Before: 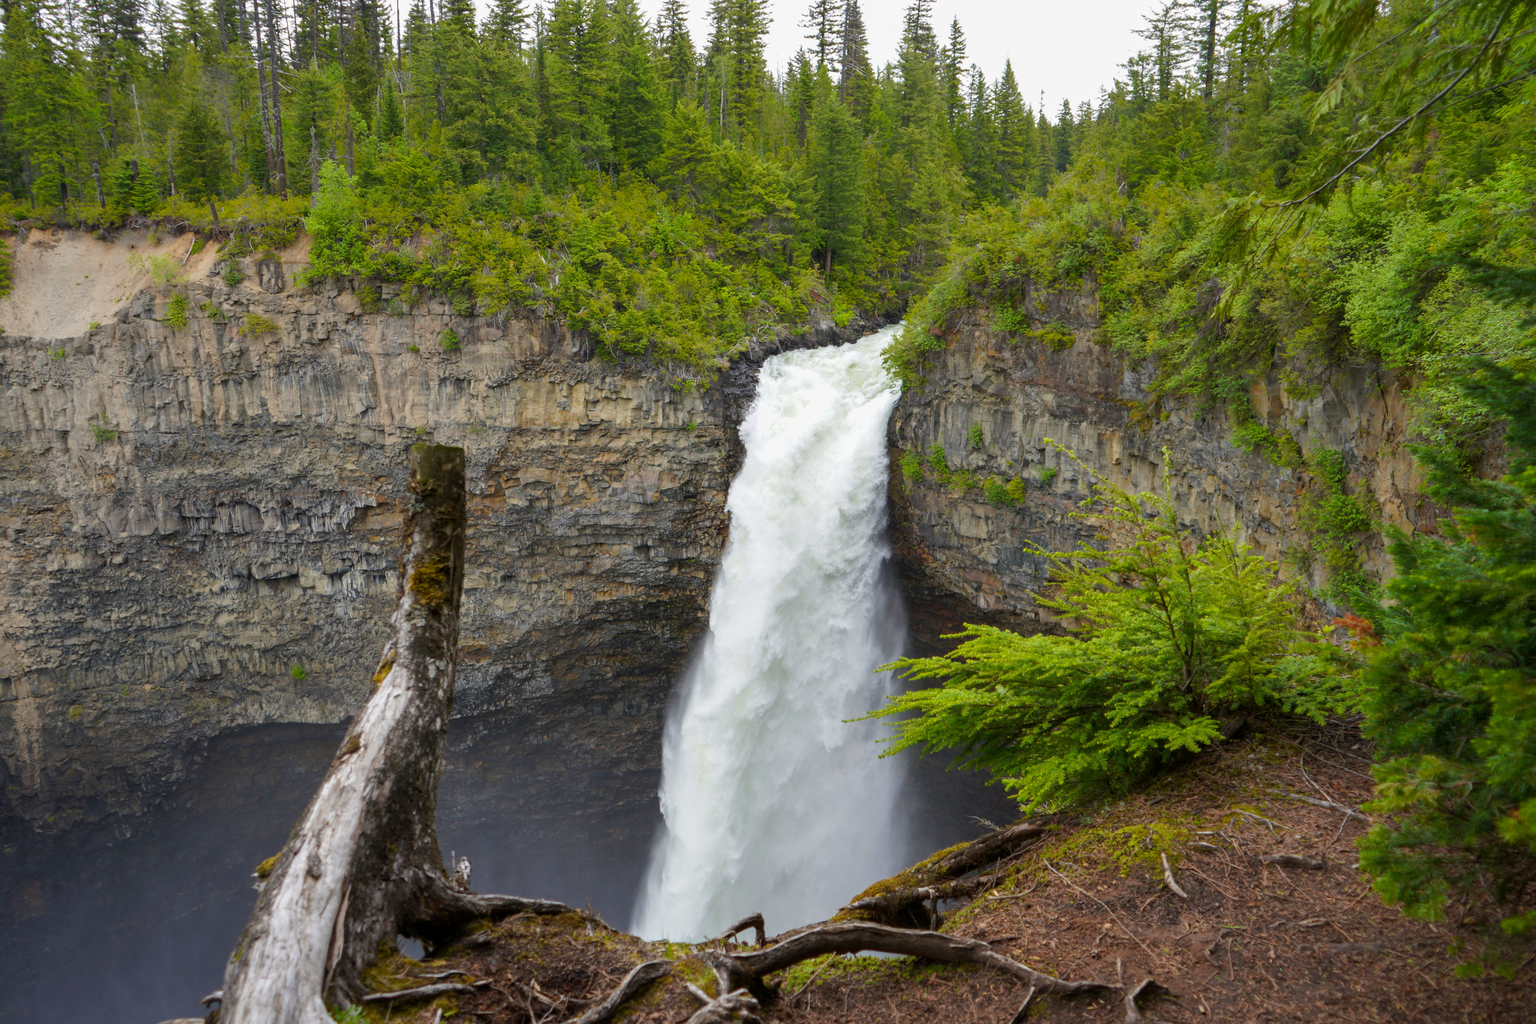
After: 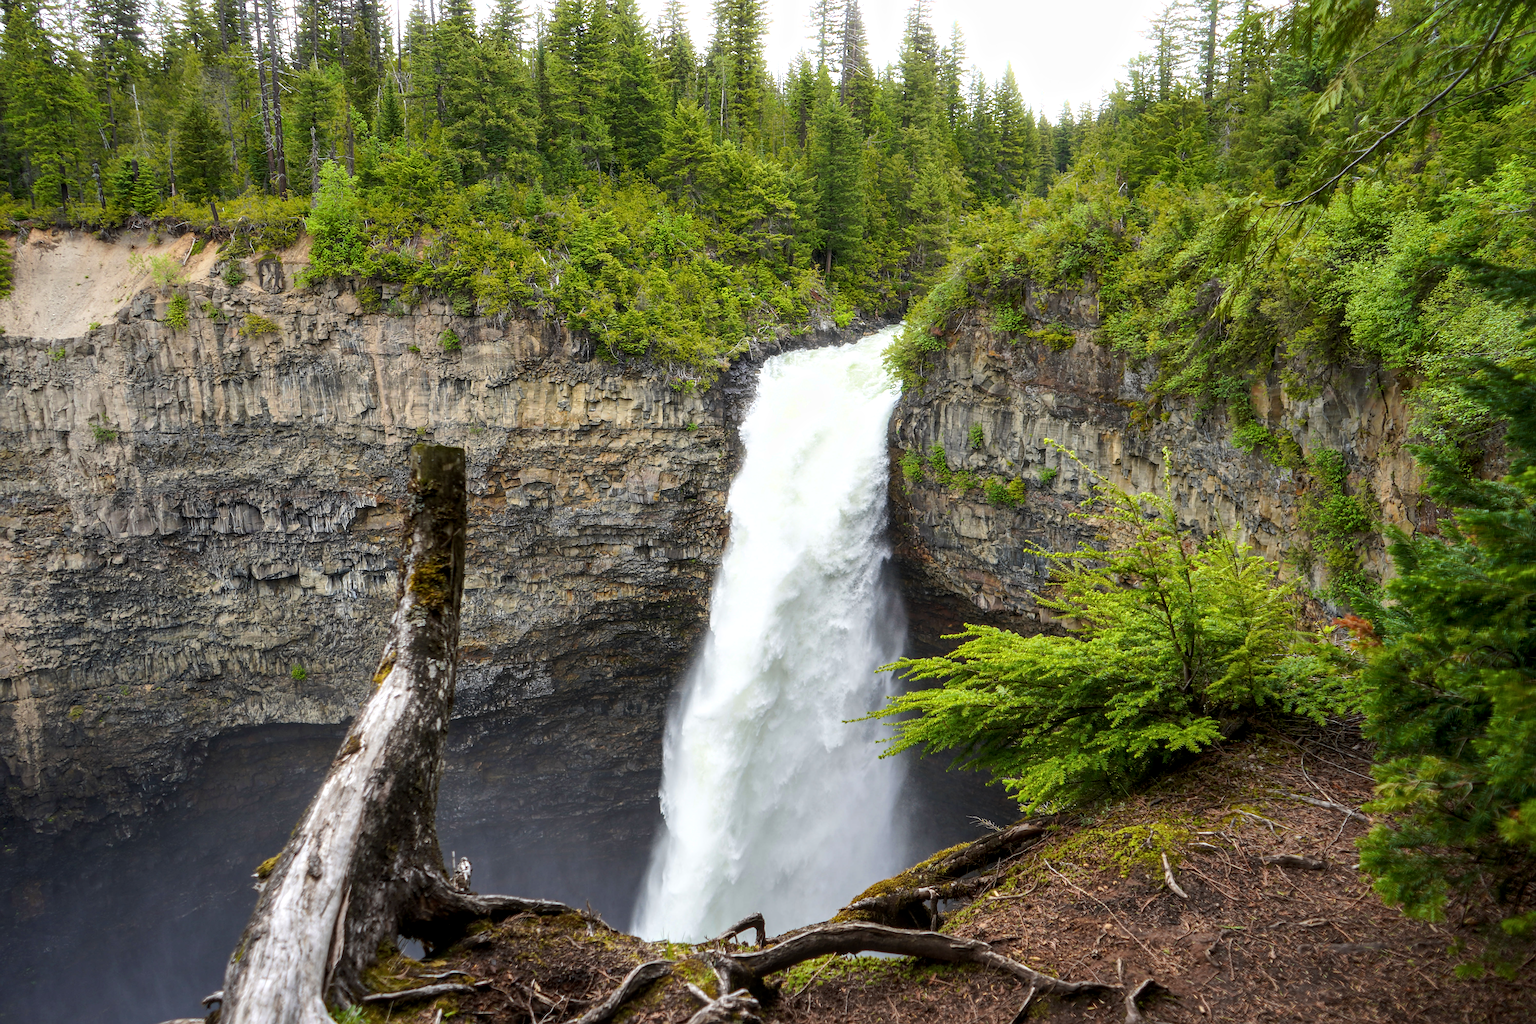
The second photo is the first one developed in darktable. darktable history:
sharpen: radius 2.543, amount 0.636
local contrast: on, module defaults
tone equalizer: -8 EV -0.417 EV, -7 EV -0.389 EV, -6 EV -0.333 EV, -5 EV -0.222 EV, -3 EV 0.222 EV, -2 EV 0.333 EV, -1 EV 0.389 EV, +0 EV 0.417 EV, edges refinement/feathering 500, mask exposure compensation -1.57 EV, preserve details no
bloom: size 9%, threshold 100%, strength 7%
